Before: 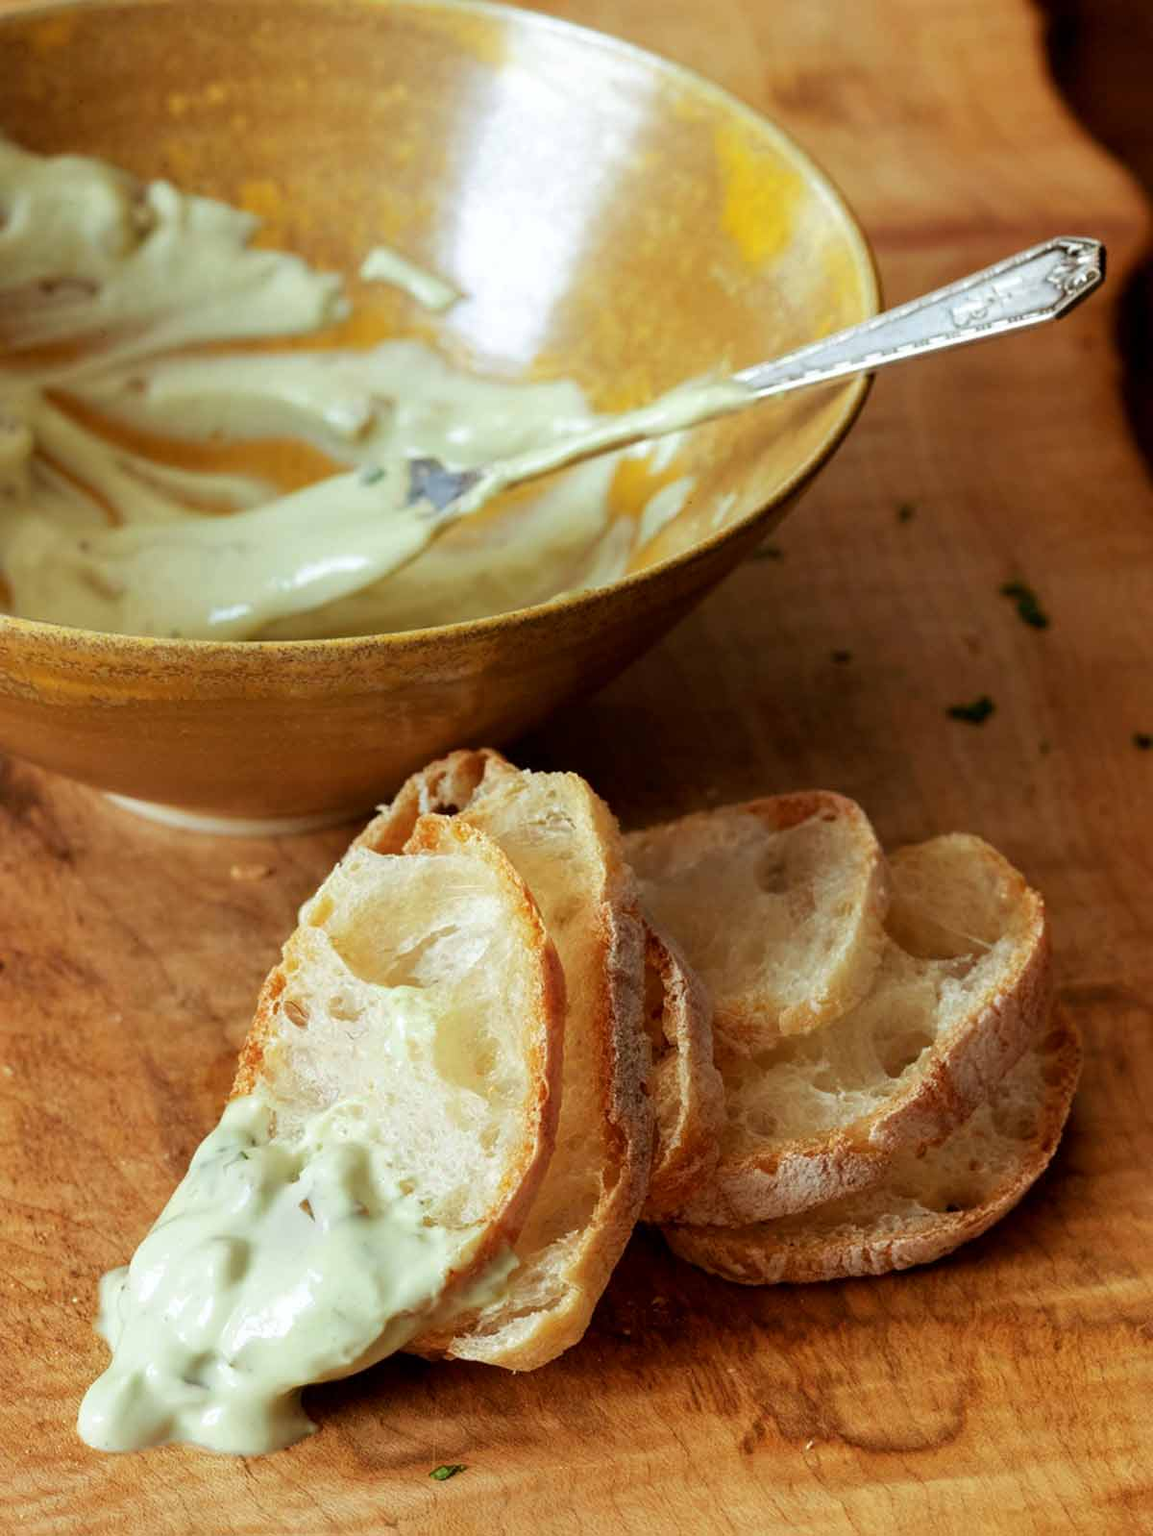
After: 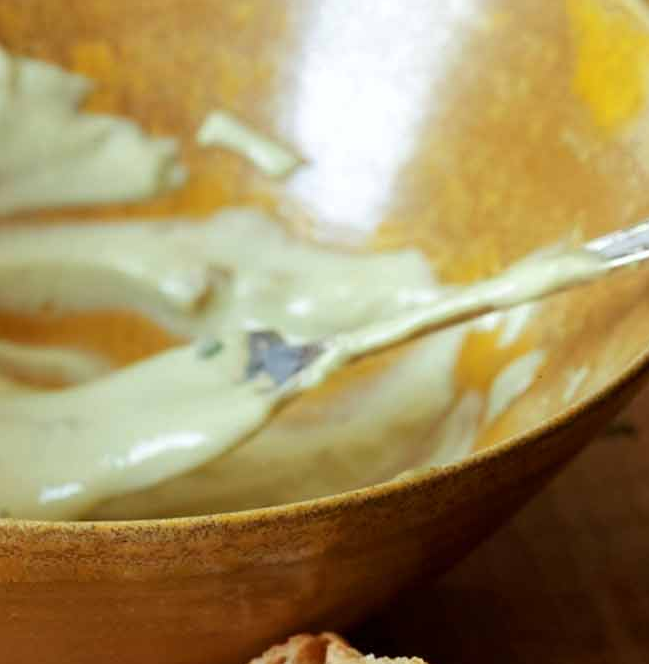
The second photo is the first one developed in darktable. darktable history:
crop: left 14.841%, top 9.187%, right 31.043%, bottom 49.203%
